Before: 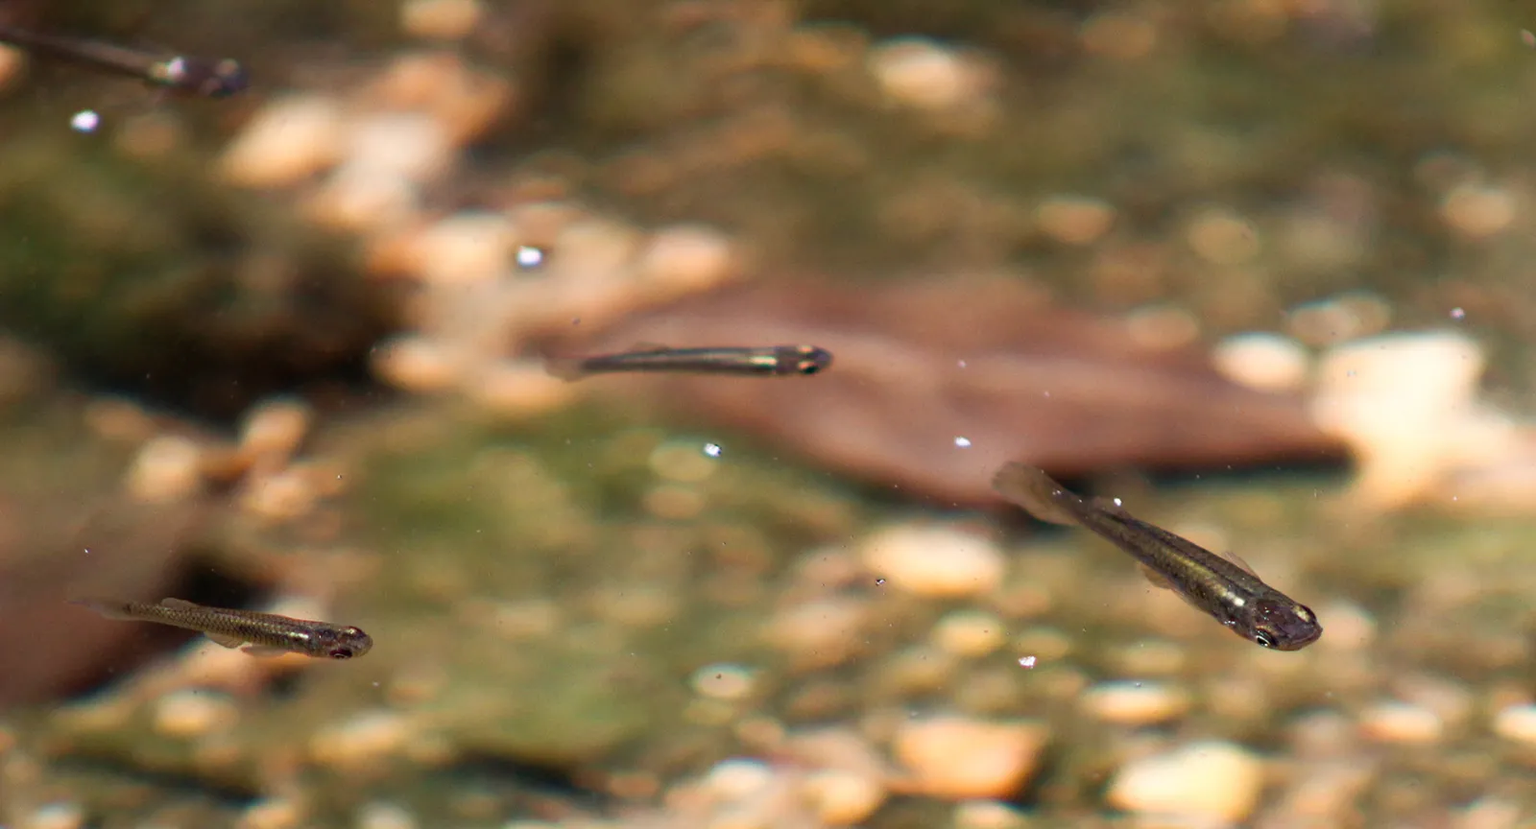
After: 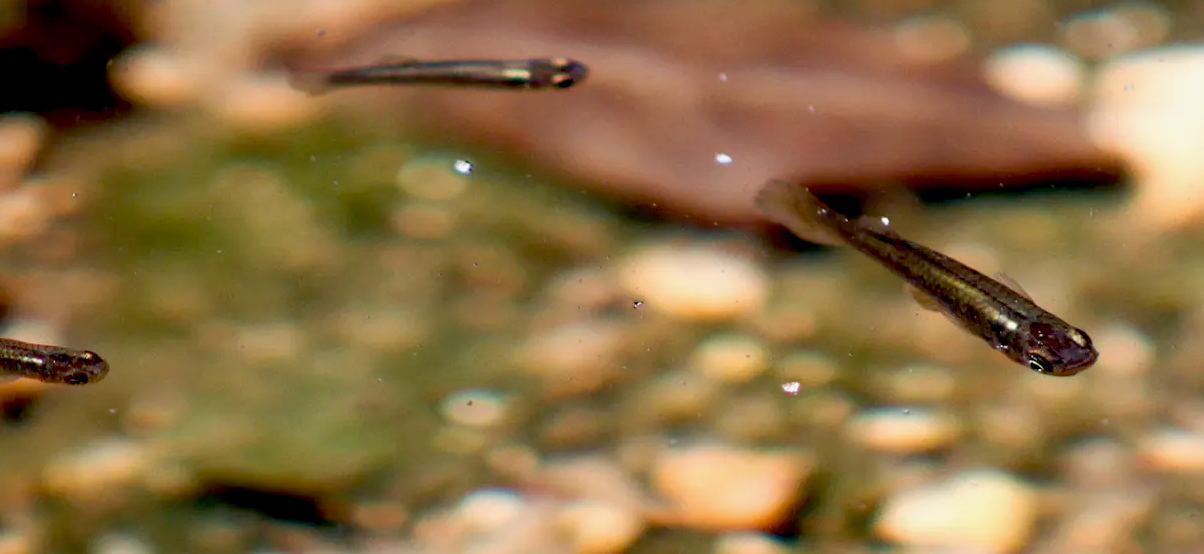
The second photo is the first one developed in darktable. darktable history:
exposure: black level correction 0.029, exposure -0.079 EV, compensate exposure bias true, compensate highlight preservation false
crop and rotate: left 17.469%, top 35.025%, right 7.243%, bottom 0.787%
